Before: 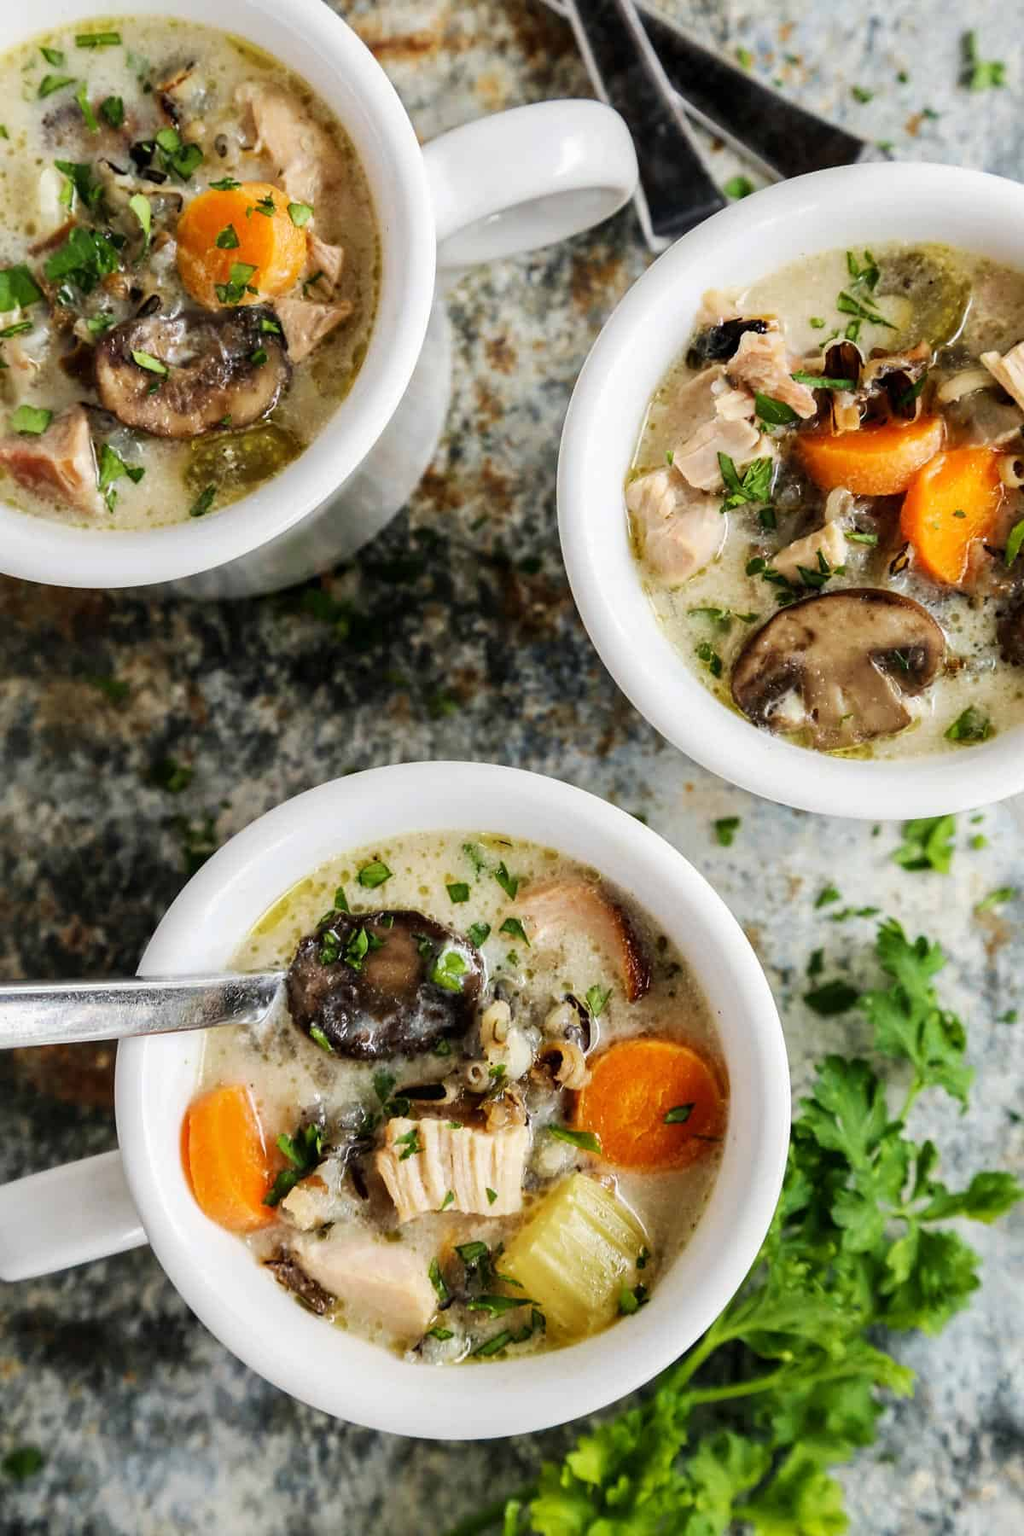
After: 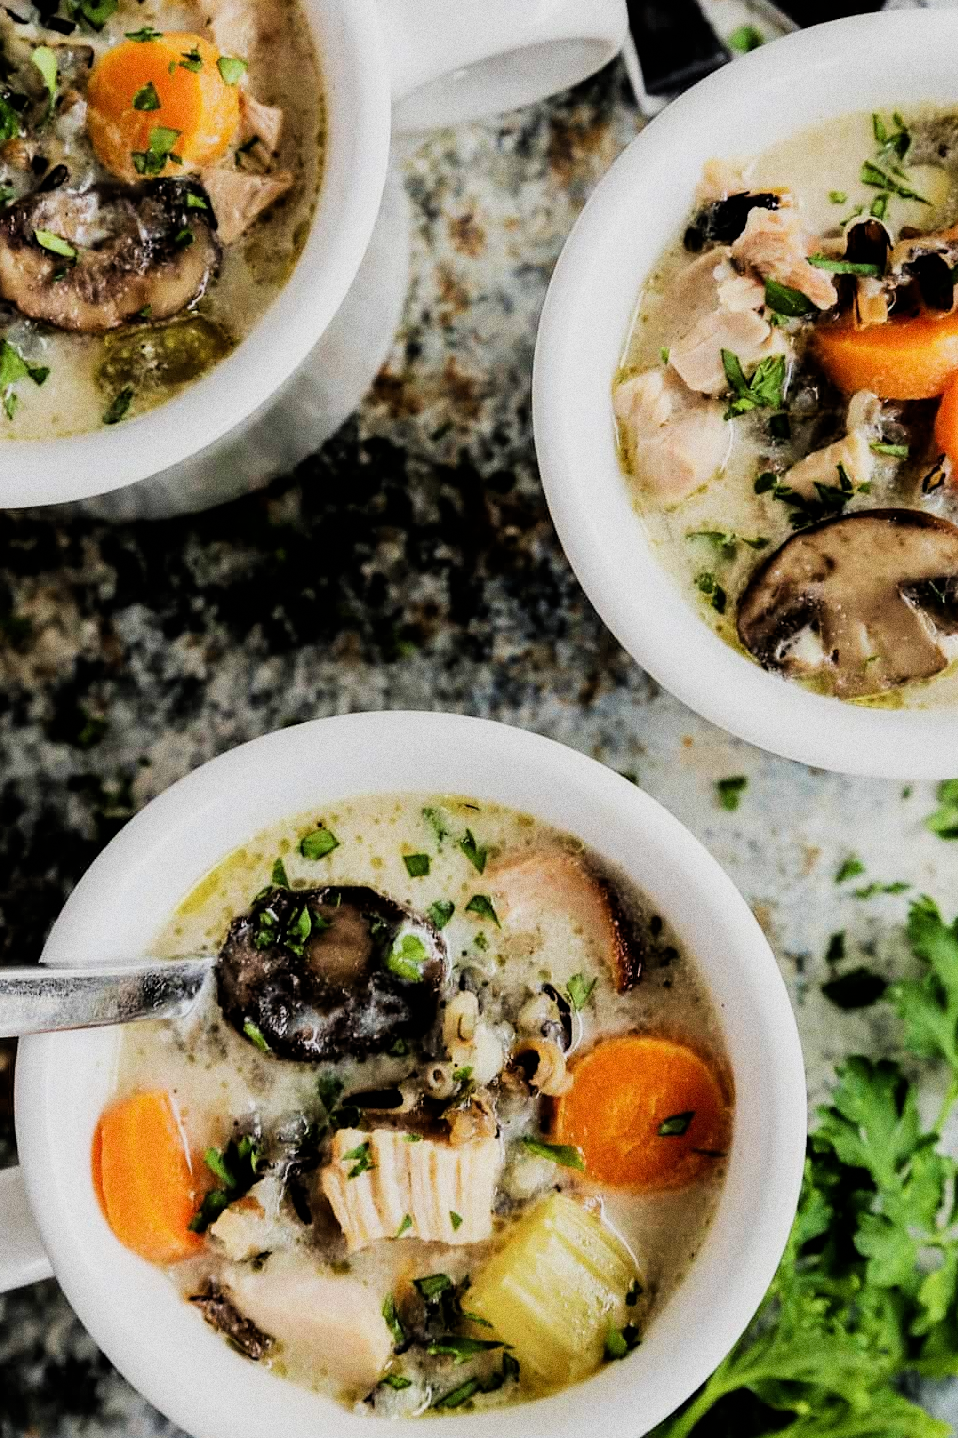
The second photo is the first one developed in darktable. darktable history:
color balance: contrast fulcrum 17.78%
filmic rgb: black relative exposure -5 EV, hardness 2.88, contrast 1.3, highlights saturation mix -30%
grain: coarseness 0.09 ISO, strength 40%
crop and rotate: left 10.071%, top 10.071%, right 10.02%, bottom 10.02%
